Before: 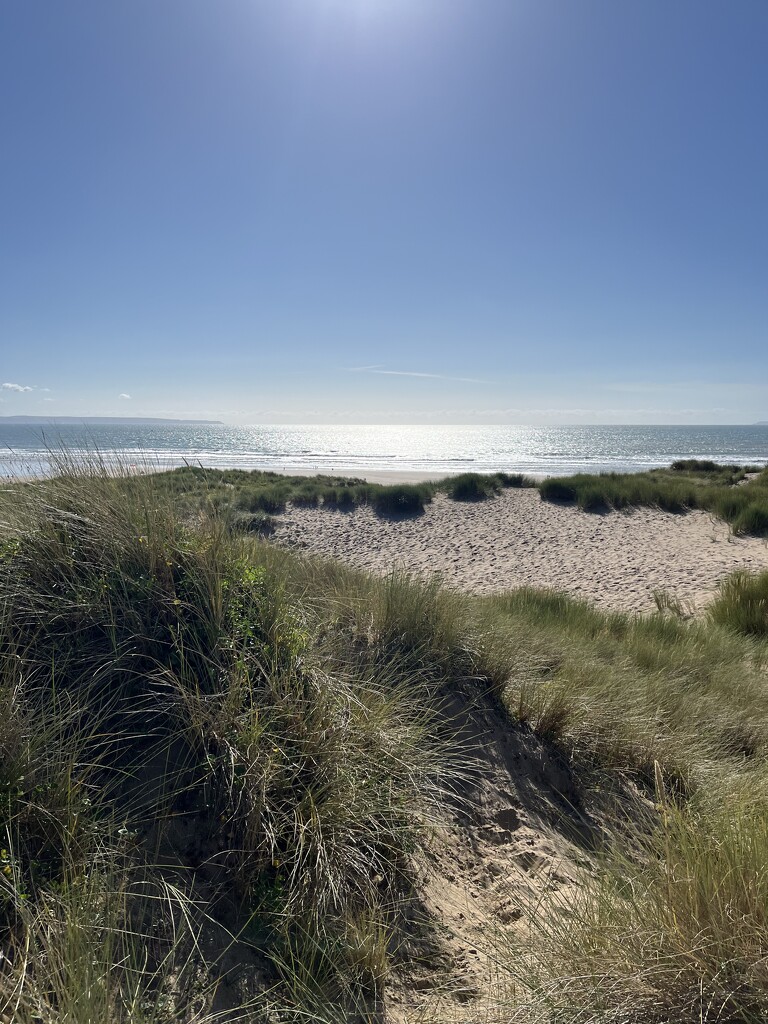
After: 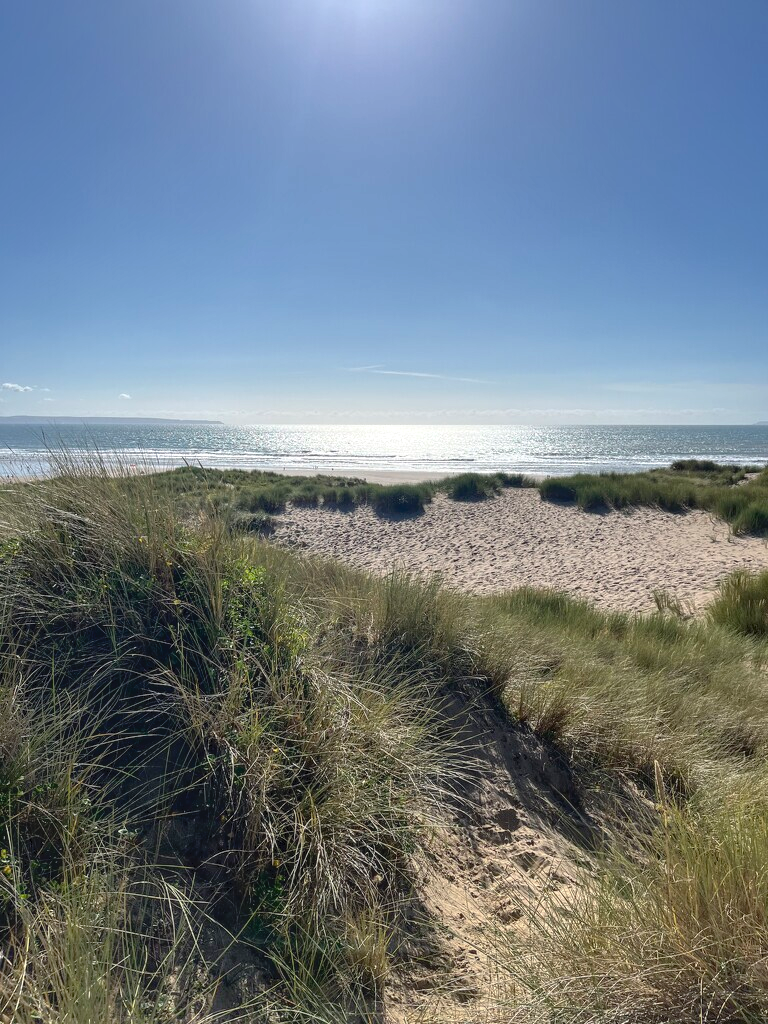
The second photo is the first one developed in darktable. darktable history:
tone curve: curves: ch0 [(0, 0) (0.003, 0.049) (0.011, 0.051) (0.025, 0.055) (0.044, 0.065) (0.069, 0.081) (0.1, 0.11) (0.136, 0.15) (0.177, 0.195) (0.224, 0.242) (0.277, 0.308) (0.335, 0.375) (0.399, 0.436) (0.468, 0.5) (0.543, 0.574) (0.623, 0.665) (0.709, 0.761) (0.801, 0.851) (0.898, 0.933) (1, 1)], color space Lab, independent channels
shadows and highlights: on, module defaults
local contrast: on, module defaults
